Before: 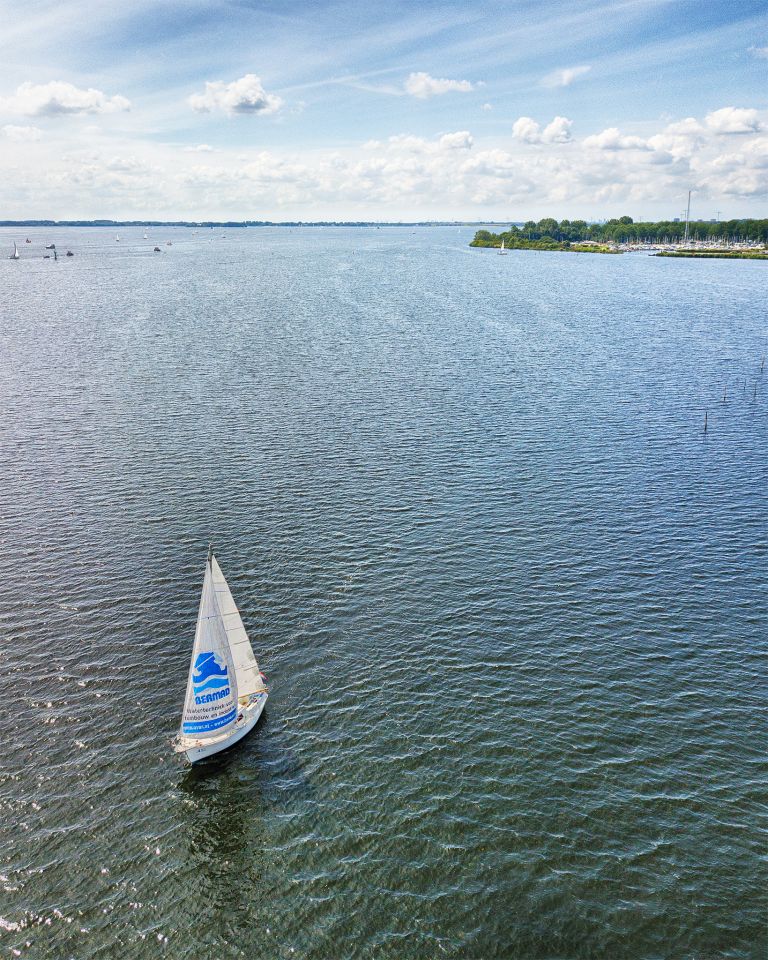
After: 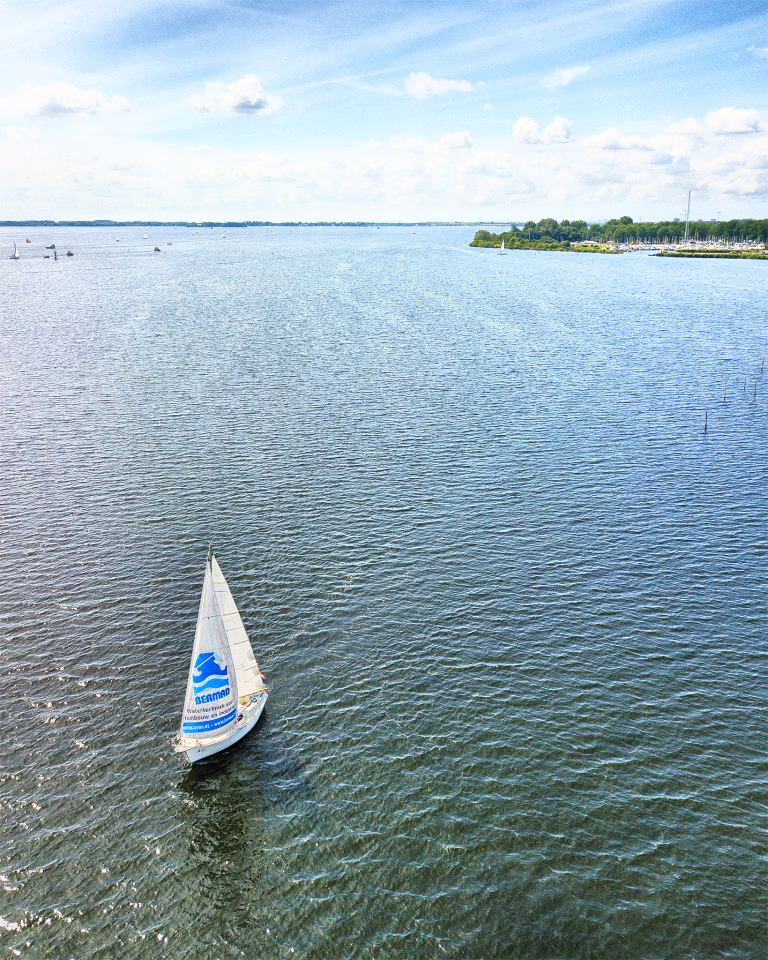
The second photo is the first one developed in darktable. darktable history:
base curve: curves: ch0 [(0, 0) (0.688, 0.865) (1, 1)], exposure shift 0.01
